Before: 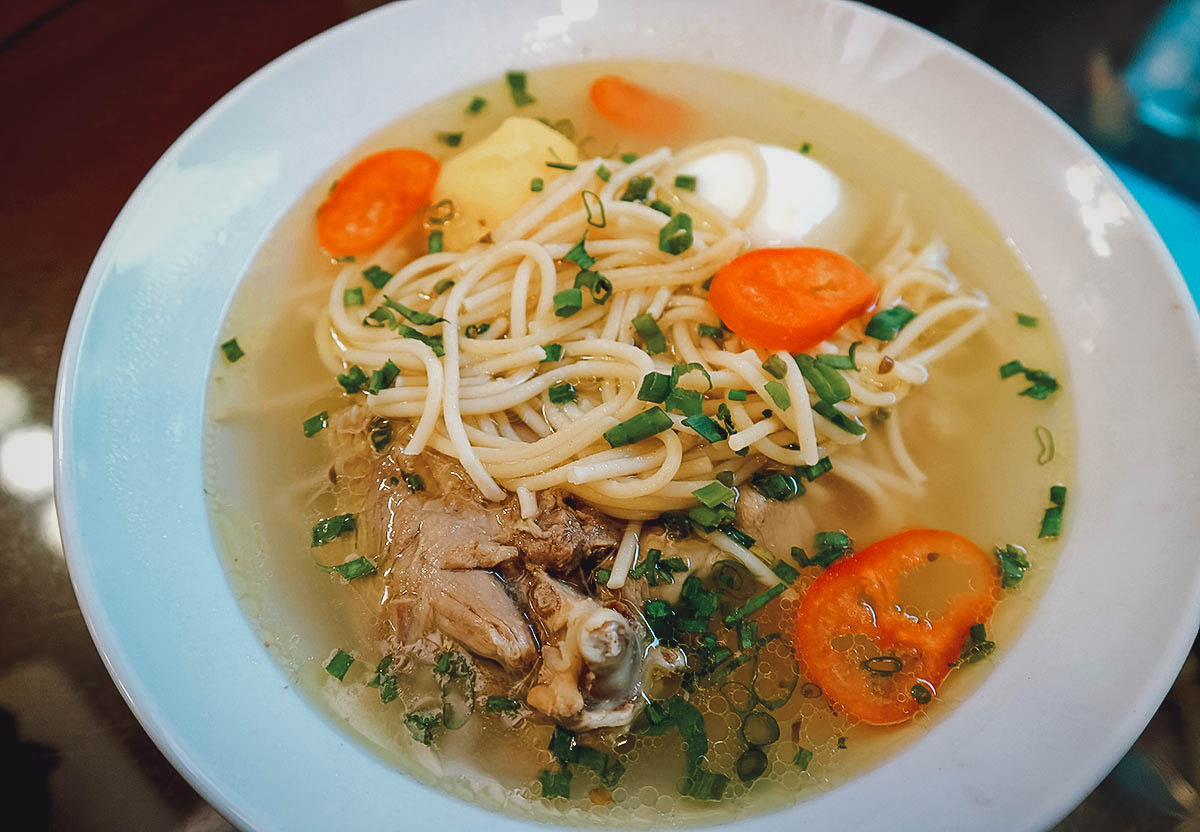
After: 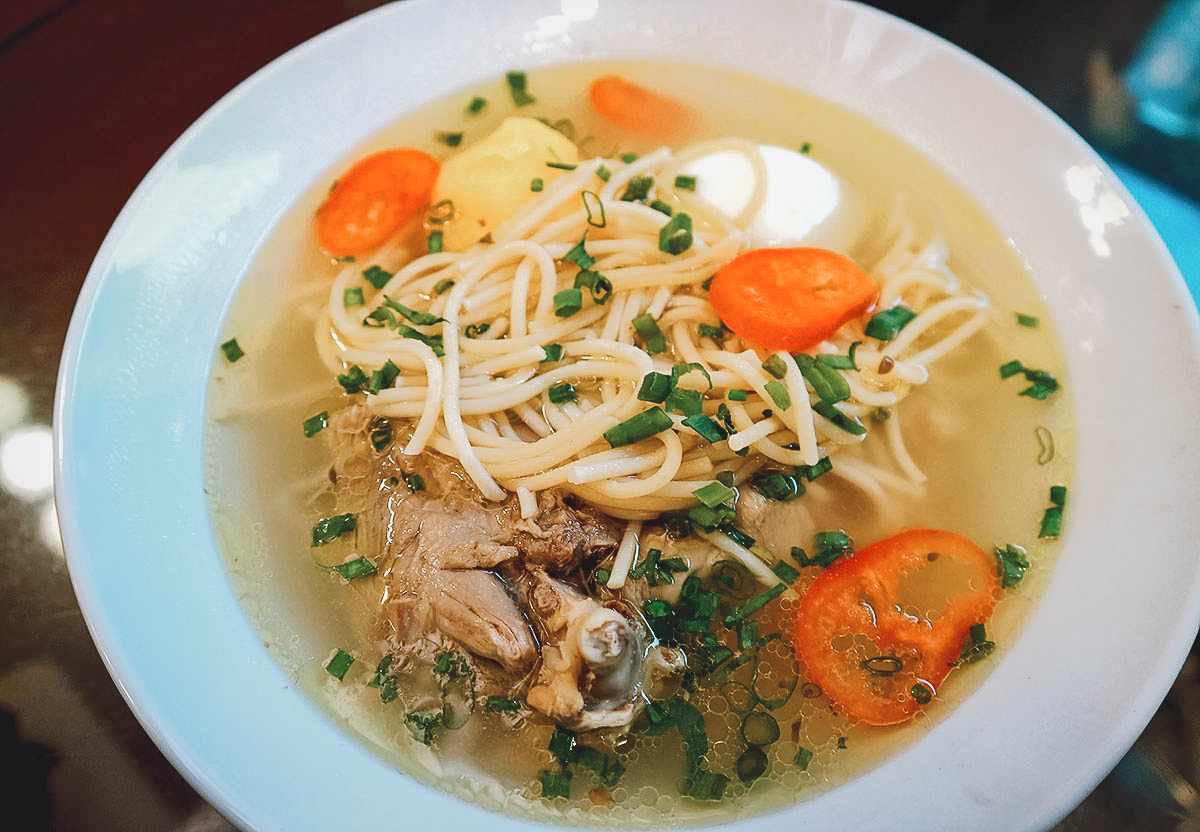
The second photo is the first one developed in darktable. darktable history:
tone curve: curves: ch0 [(0, 0) (0.003, 0.024) (0.011, 0.029) (0.025, 0.044) (0.044, 0.072) (0.069, 0.104) (0.1, 0.131) (0.136, 0.159) (0.177, 0.191) (0.224, 0.245) (0.277, 0.298) (0.335, 0.354) (0.399, 0.428) (0.468, 0.503) (0.543, 0.596) (0.623, 0.684) (0.709, 0.781) (0.801, 0.843) (0.898, 0.946) (1, 1)], color space Lab, independent channels, preserve colors none
